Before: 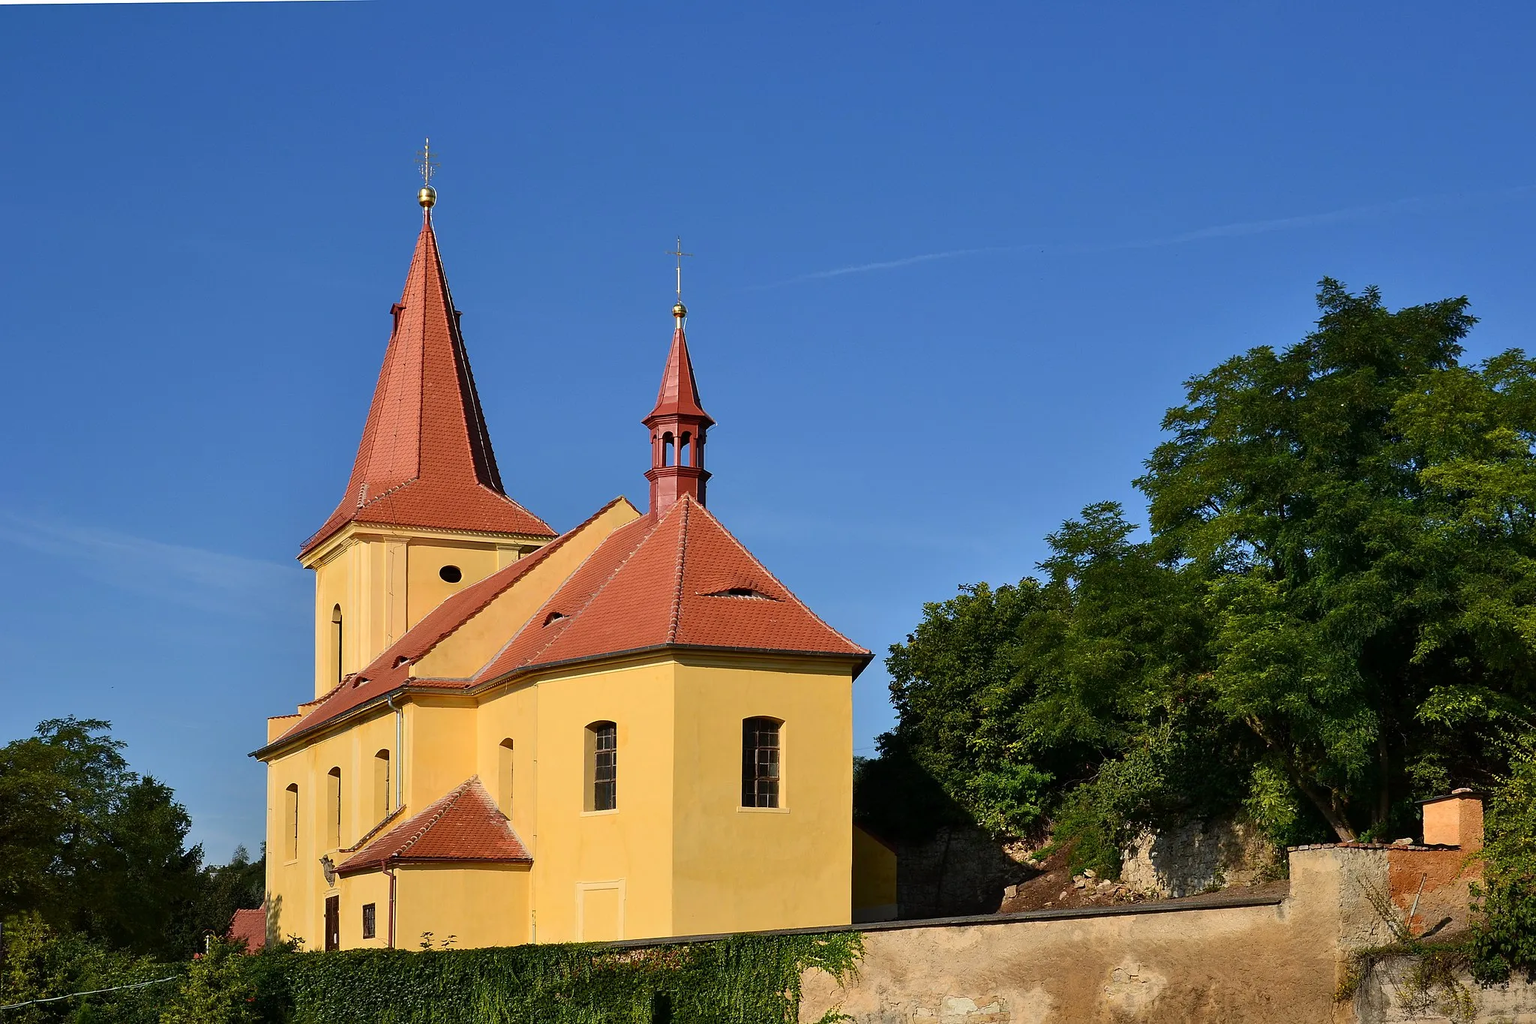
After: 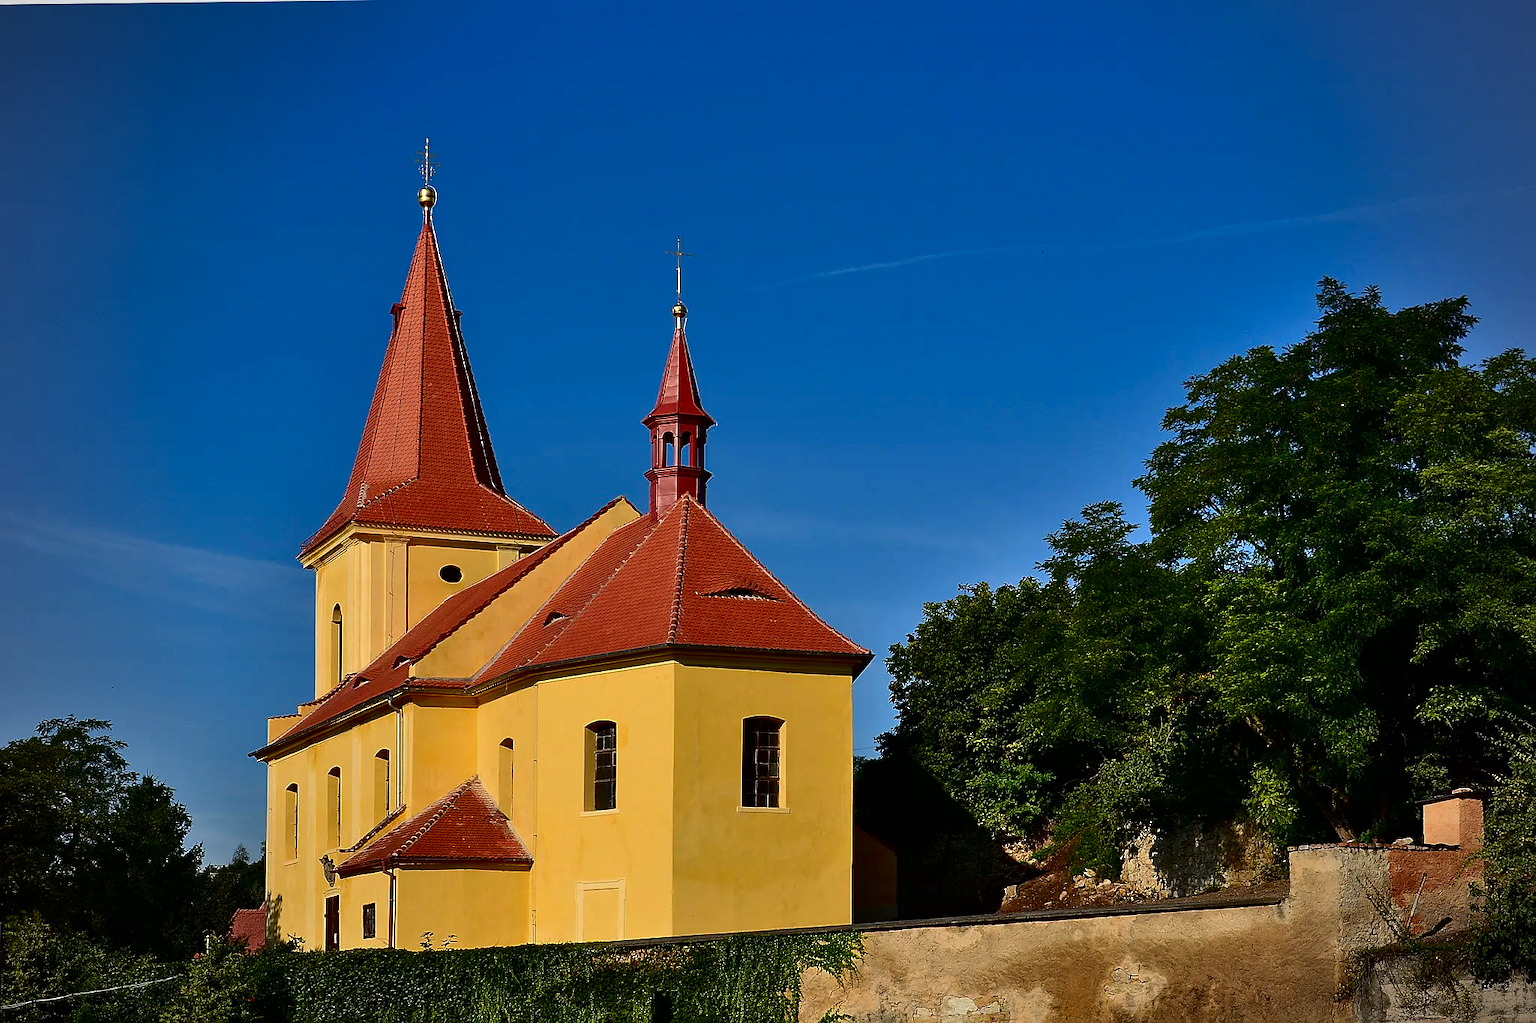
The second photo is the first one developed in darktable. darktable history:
sharpen: radius 1.46, amount 0.395, threshold 1.579
shadows and highlights: shadows 36.84, highlights -27.84, highlights color adjustment 79.07%, soften with gaussian
vignetting: fall-off start 74.32%, fall-off radius 65.81%
contrast brightness saturation: contrast 0.099, brightness -0.279, saturation 0.144
